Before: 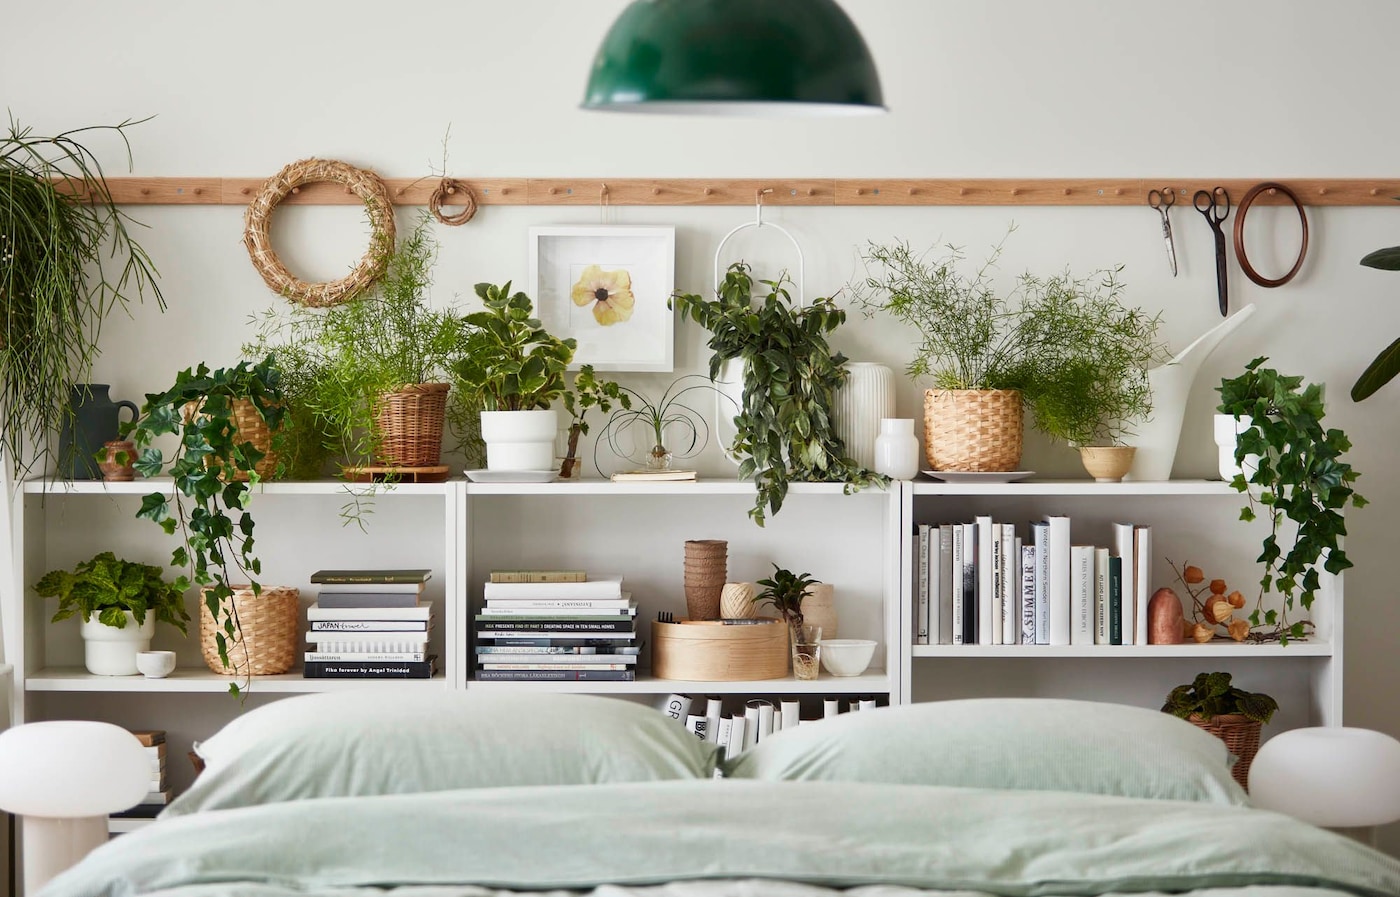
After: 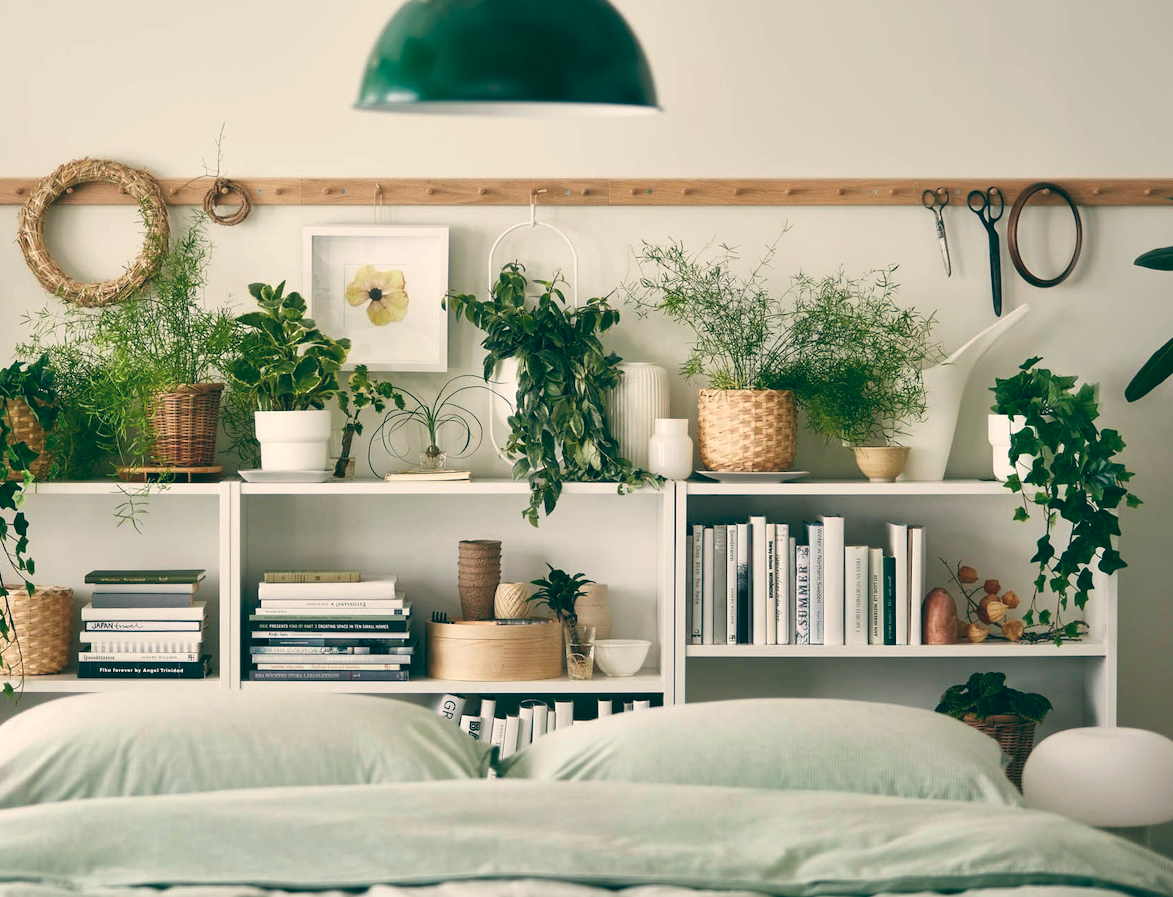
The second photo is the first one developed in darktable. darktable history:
crop: left 16.145%
color balance: lift [1.005, 0.99, 1.007, 1.01], gamma [1, 0.979, 1.011, 1.021], gain [0.923, 1.098, 1.025, 0.902], input saturation 90.45%, contrast 7.73%, output saturation 105.91%
